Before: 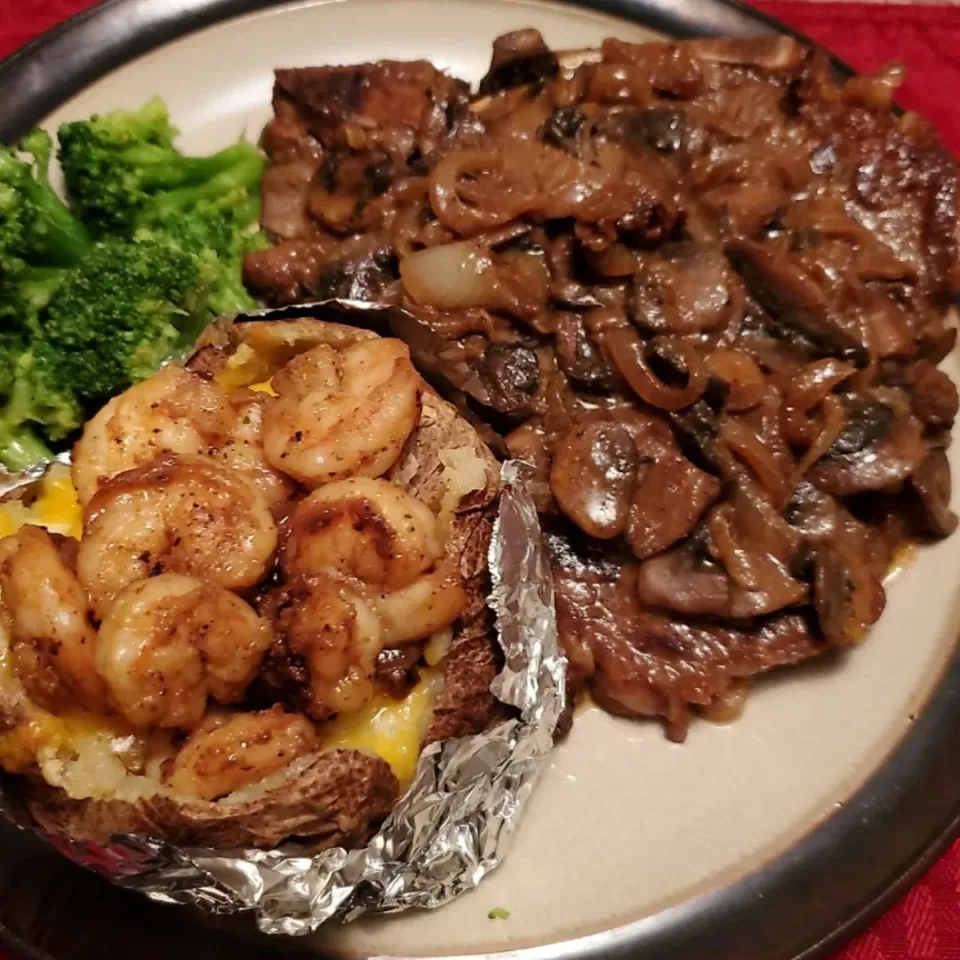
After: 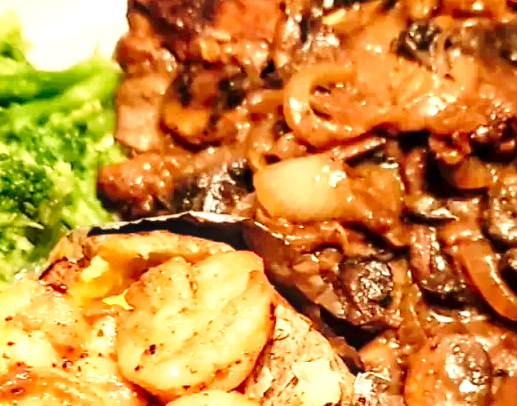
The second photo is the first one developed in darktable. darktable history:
white balance: red 1.08, blue 0.791
crop: left 15.306%, top 9.065%, right 30.789%, bottom 48.638%
exposure: black level correction 0, exposure 1.1 EV, compensate exposure bias true, compensate highlight preservation false
local contrast: detail 130%
base curve: curves: ch0 [(0, 0) (0.028, 0.03) (0.121, 0.232) (0.46, 0.748) (0.859, 0.968) (1, 1)], preserve colors none
